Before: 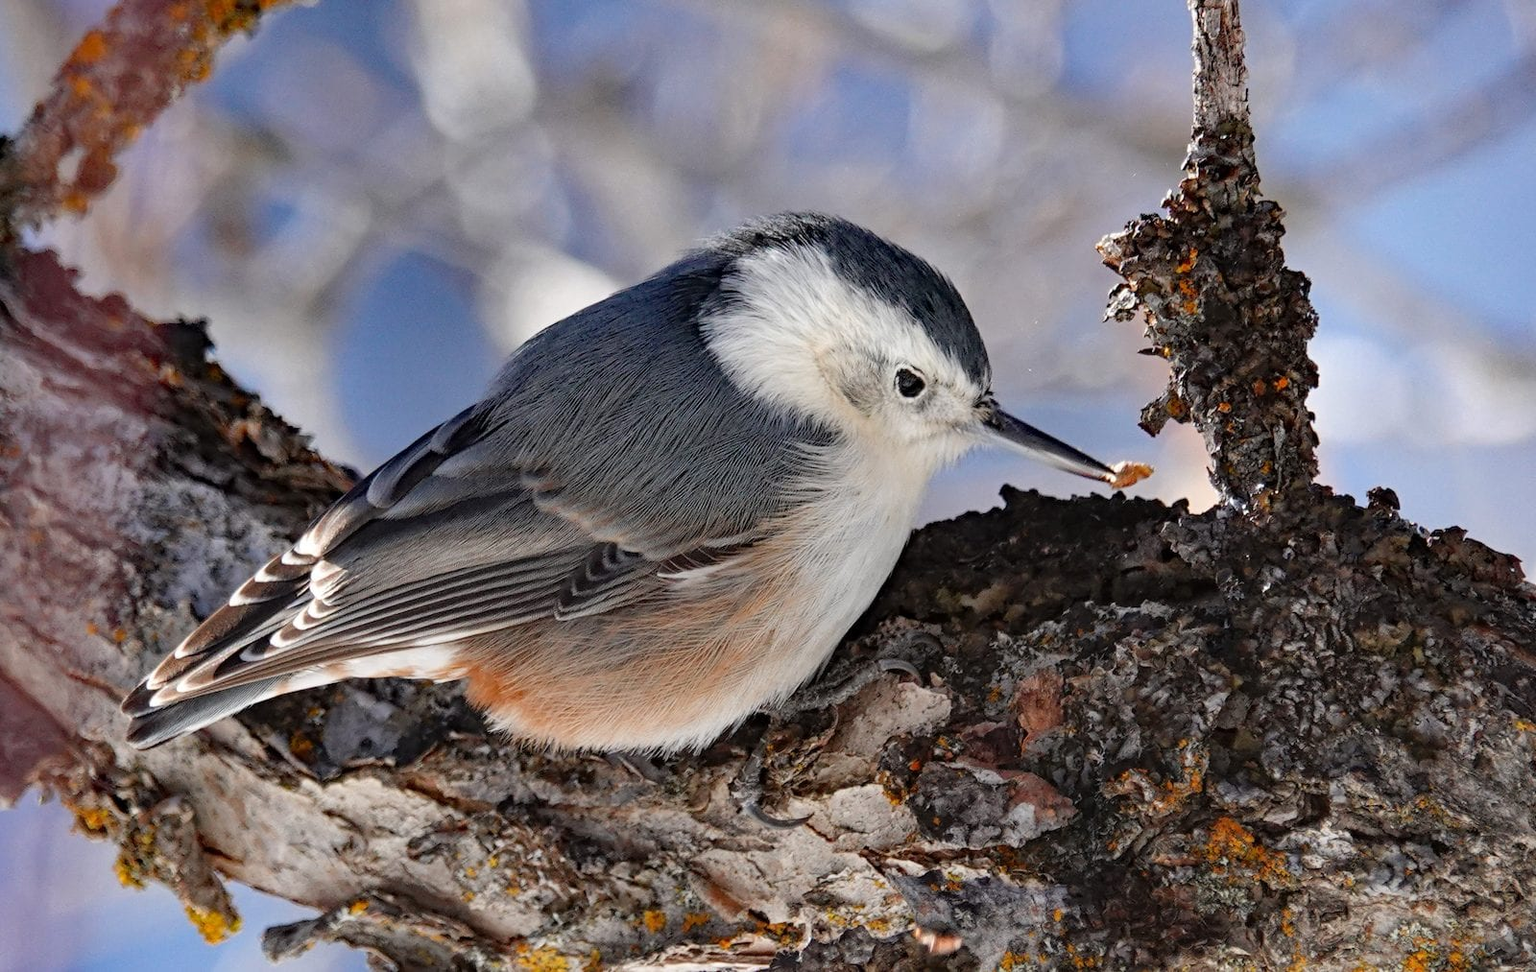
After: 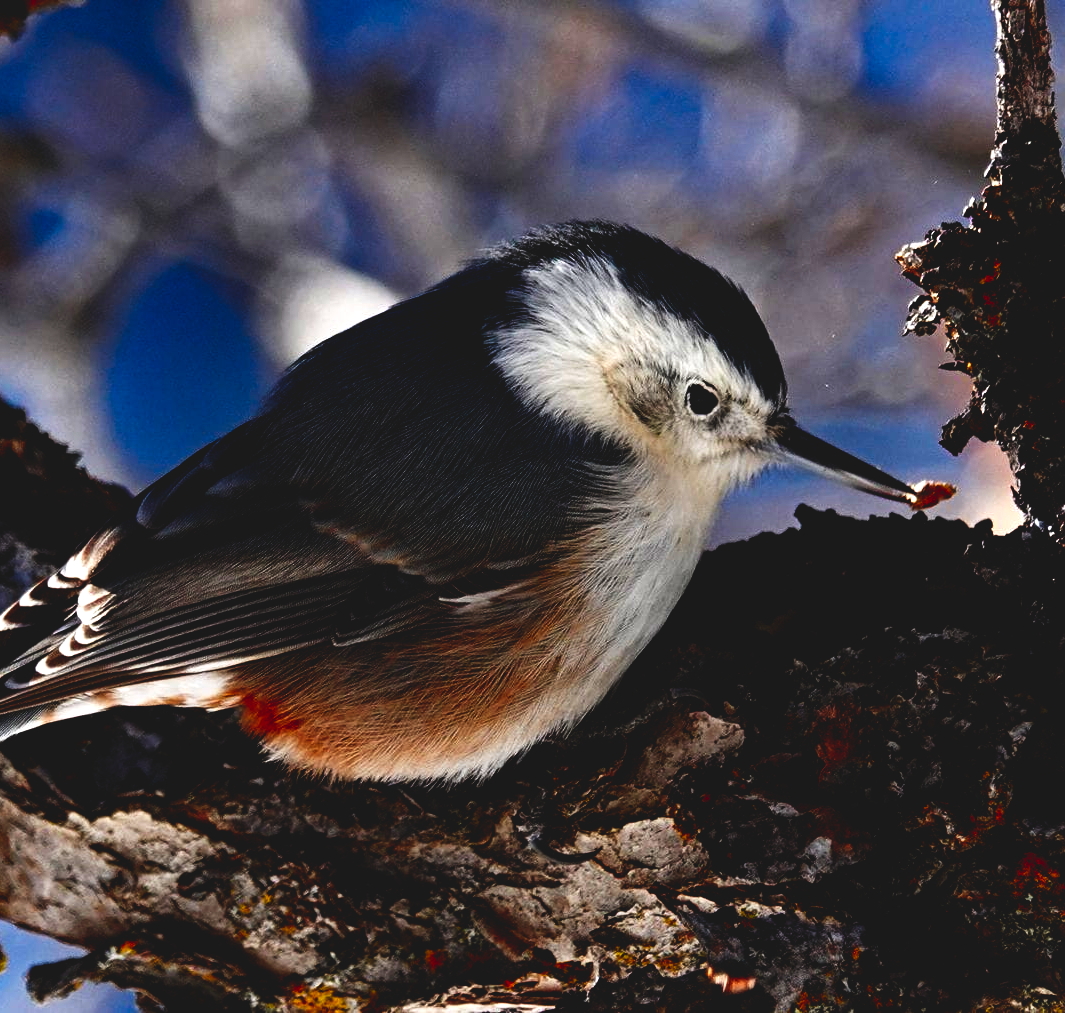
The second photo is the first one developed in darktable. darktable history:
base curve: curves: ch0 [(0, 0.036) (0.083, 0.04) (0.804, 1)], preserve colors none
crop and rotate: left 15.4%, right 17.983%
contrast brightness saturation: contrast 0.104, brightness -0.256, saturation 0.137
